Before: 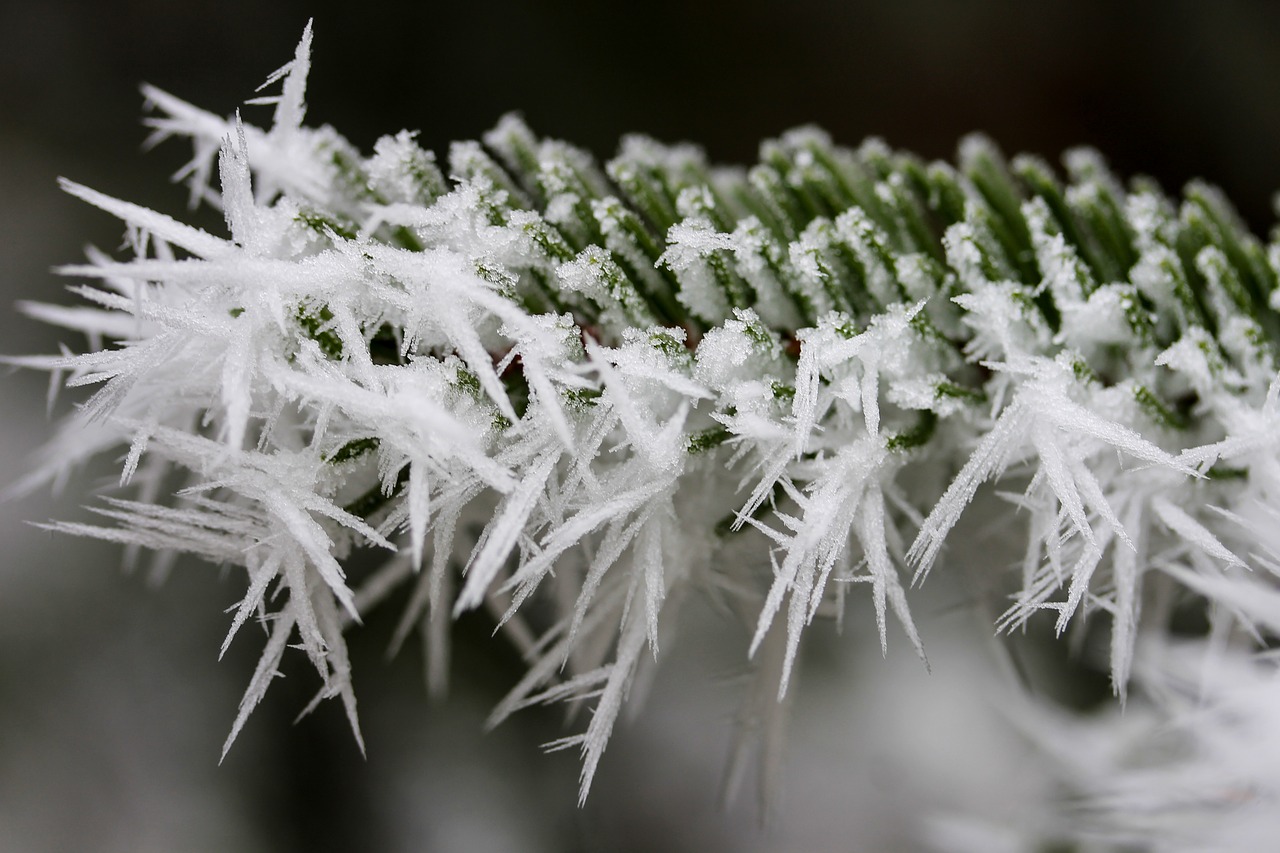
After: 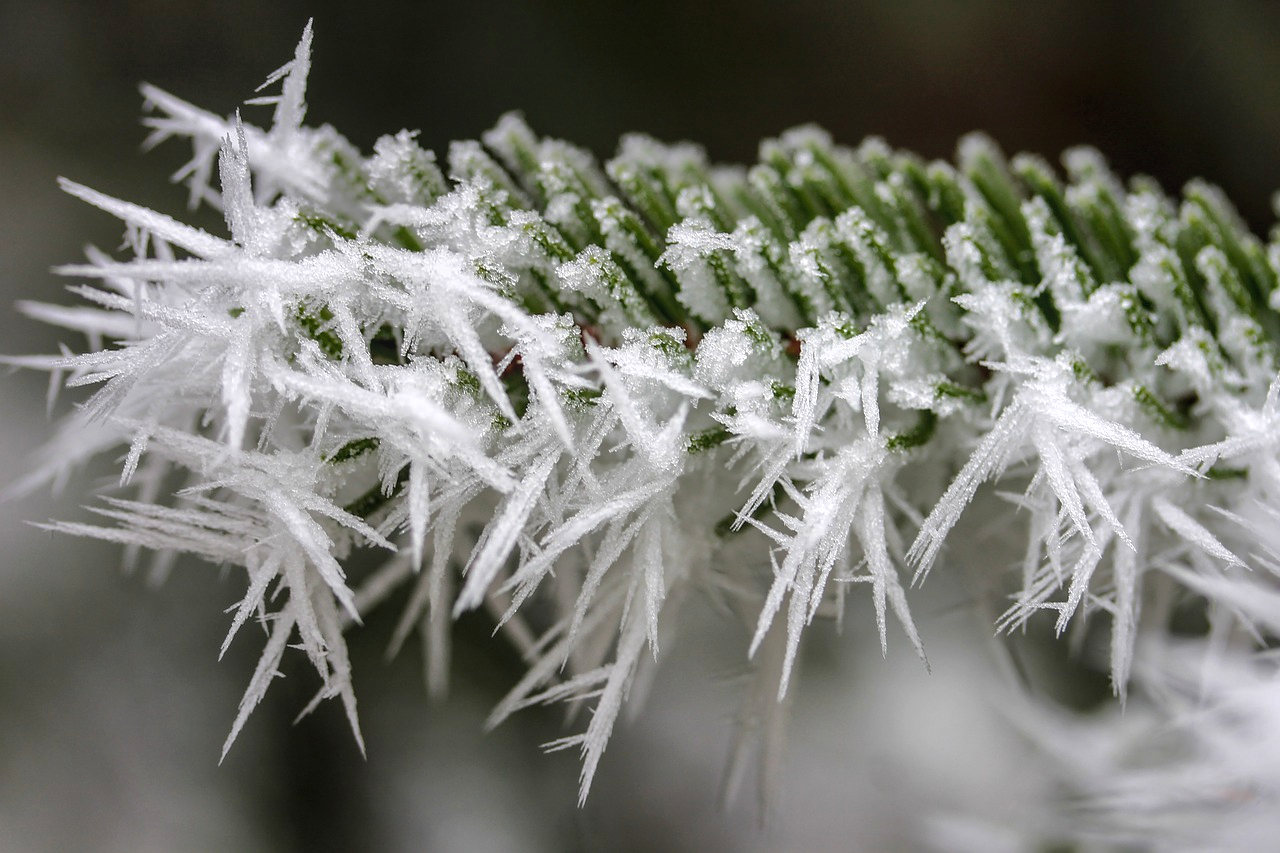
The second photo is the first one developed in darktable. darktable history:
exposure: exposure 0.373 EV, compensate highlight preservation false
tone equalizer: mask exposure compensation -0.502 EV
local contrast: detail 110%
shadows and highlights: shadows 40.07, highlights -60.04
